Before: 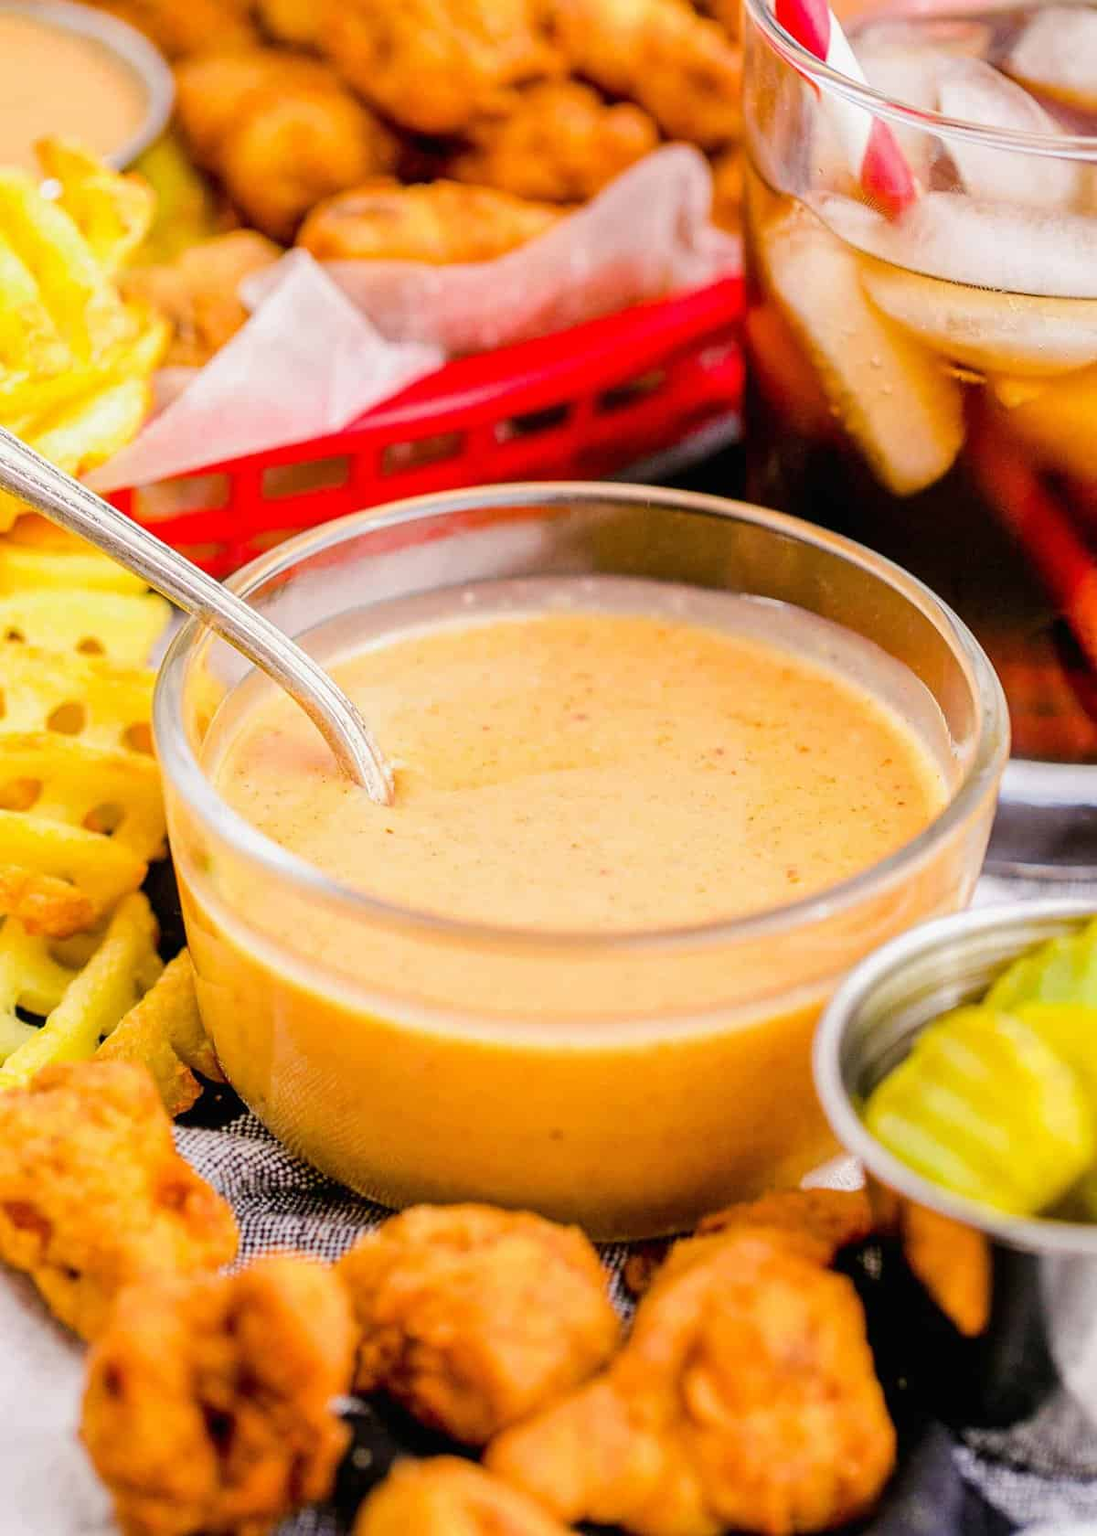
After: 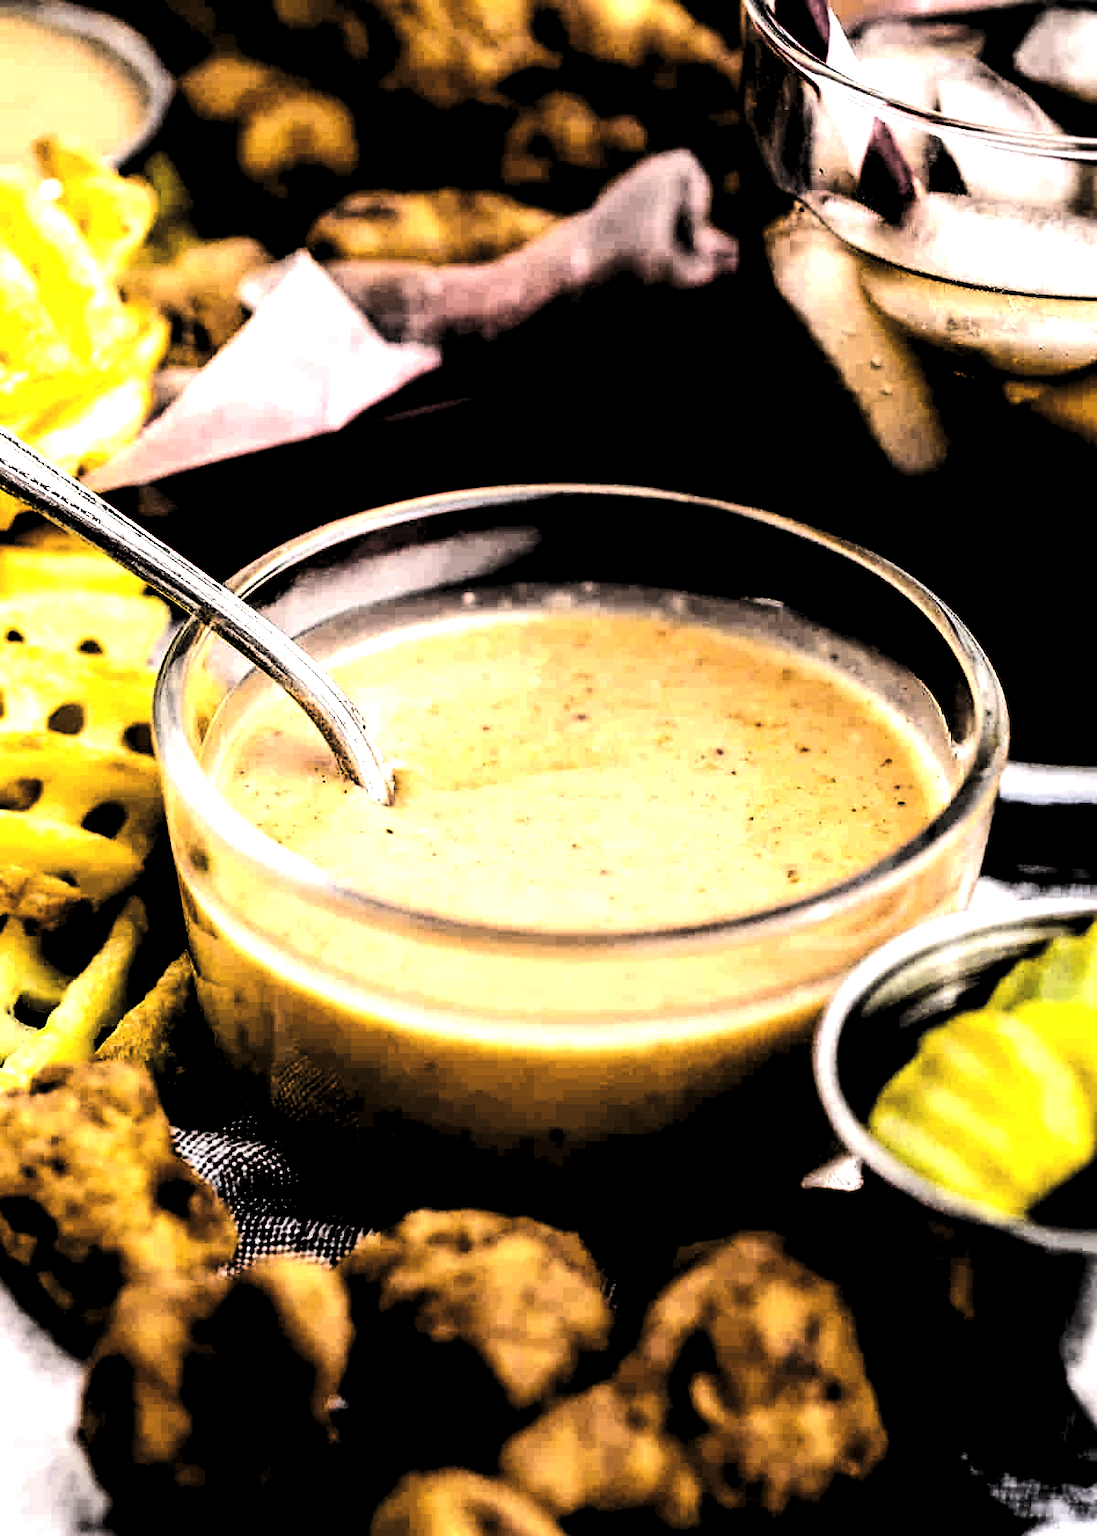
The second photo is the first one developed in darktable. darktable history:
base curve: curves: ch0 [(0, 0) (0.564, 0.291) (0.802, 0.731) (1, 1)]
levels: levels [0.514, 0.759, 1]
exposure: black level correction -0.005, exposure 0.624 EV, compensate exposure bias true, compensate highlight preservation false
